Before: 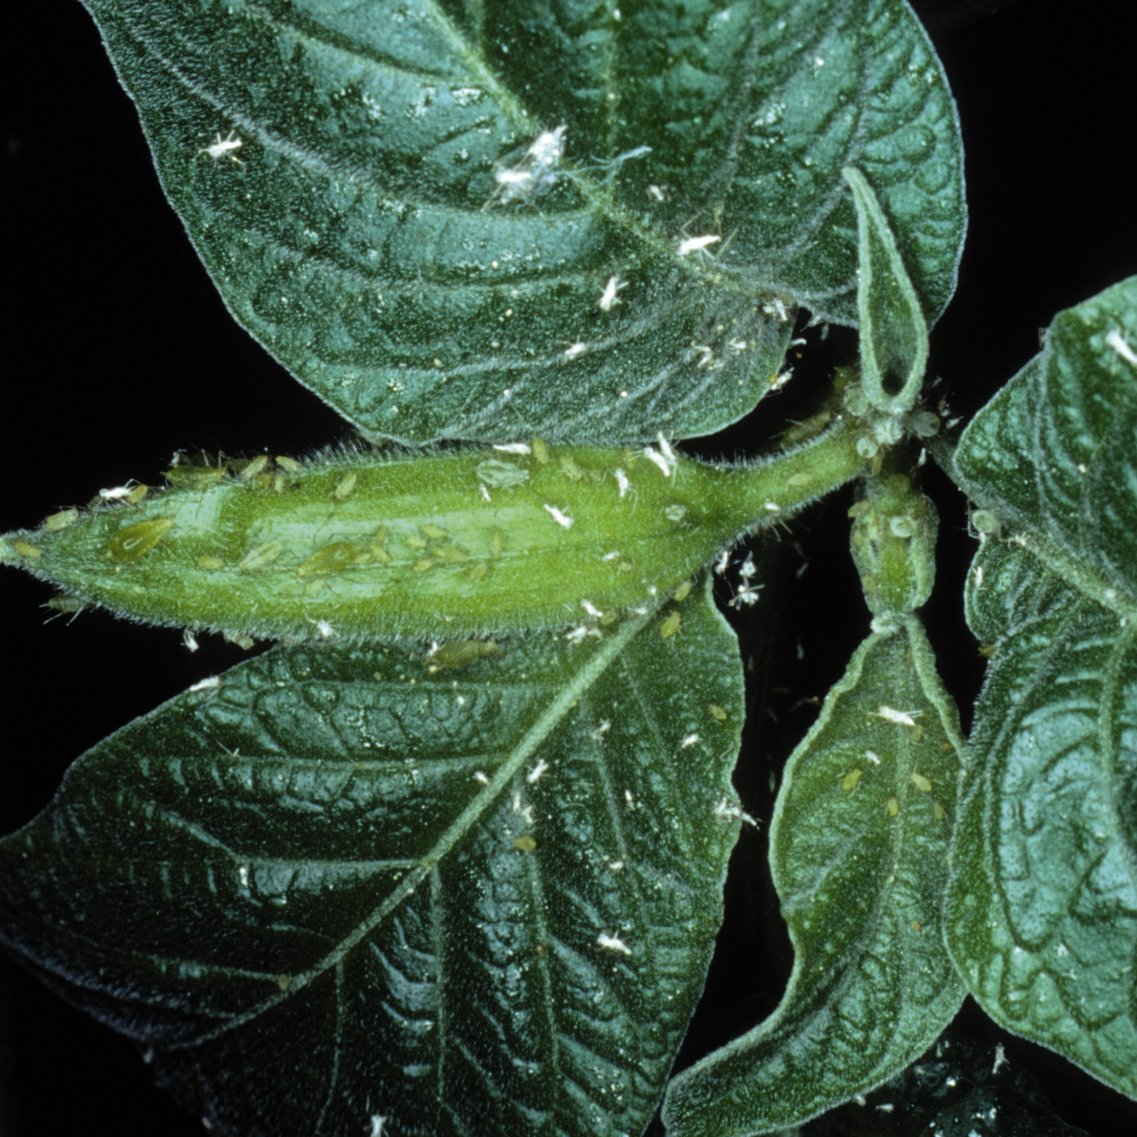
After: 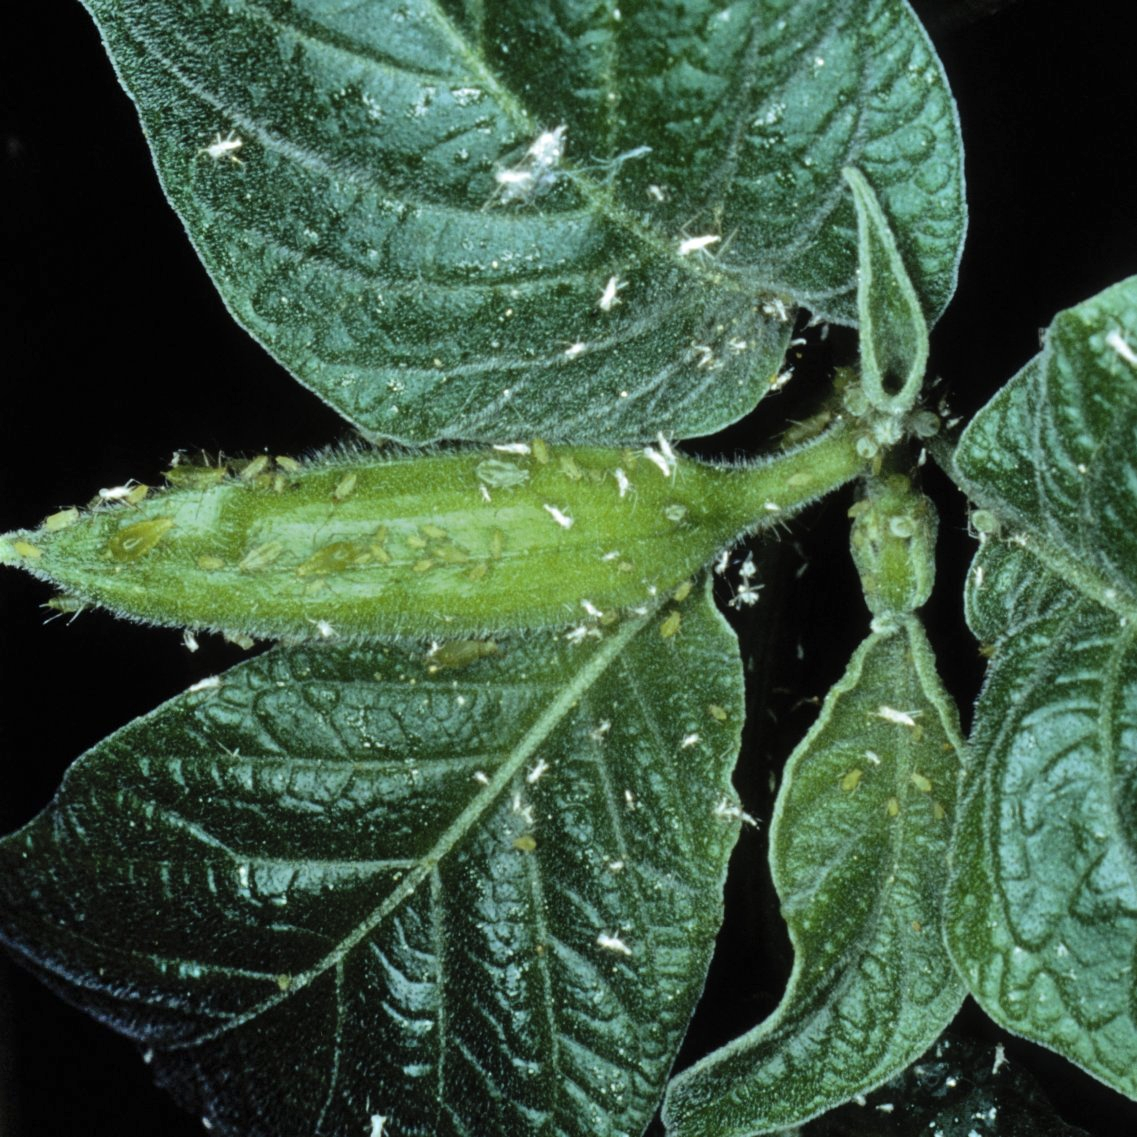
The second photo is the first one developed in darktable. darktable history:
shadows and highlights: shadows 48.88, highlights -42.89, shadows color adjustment 99.17%, highlights color adjustment 0.756%, soften with gaussian
